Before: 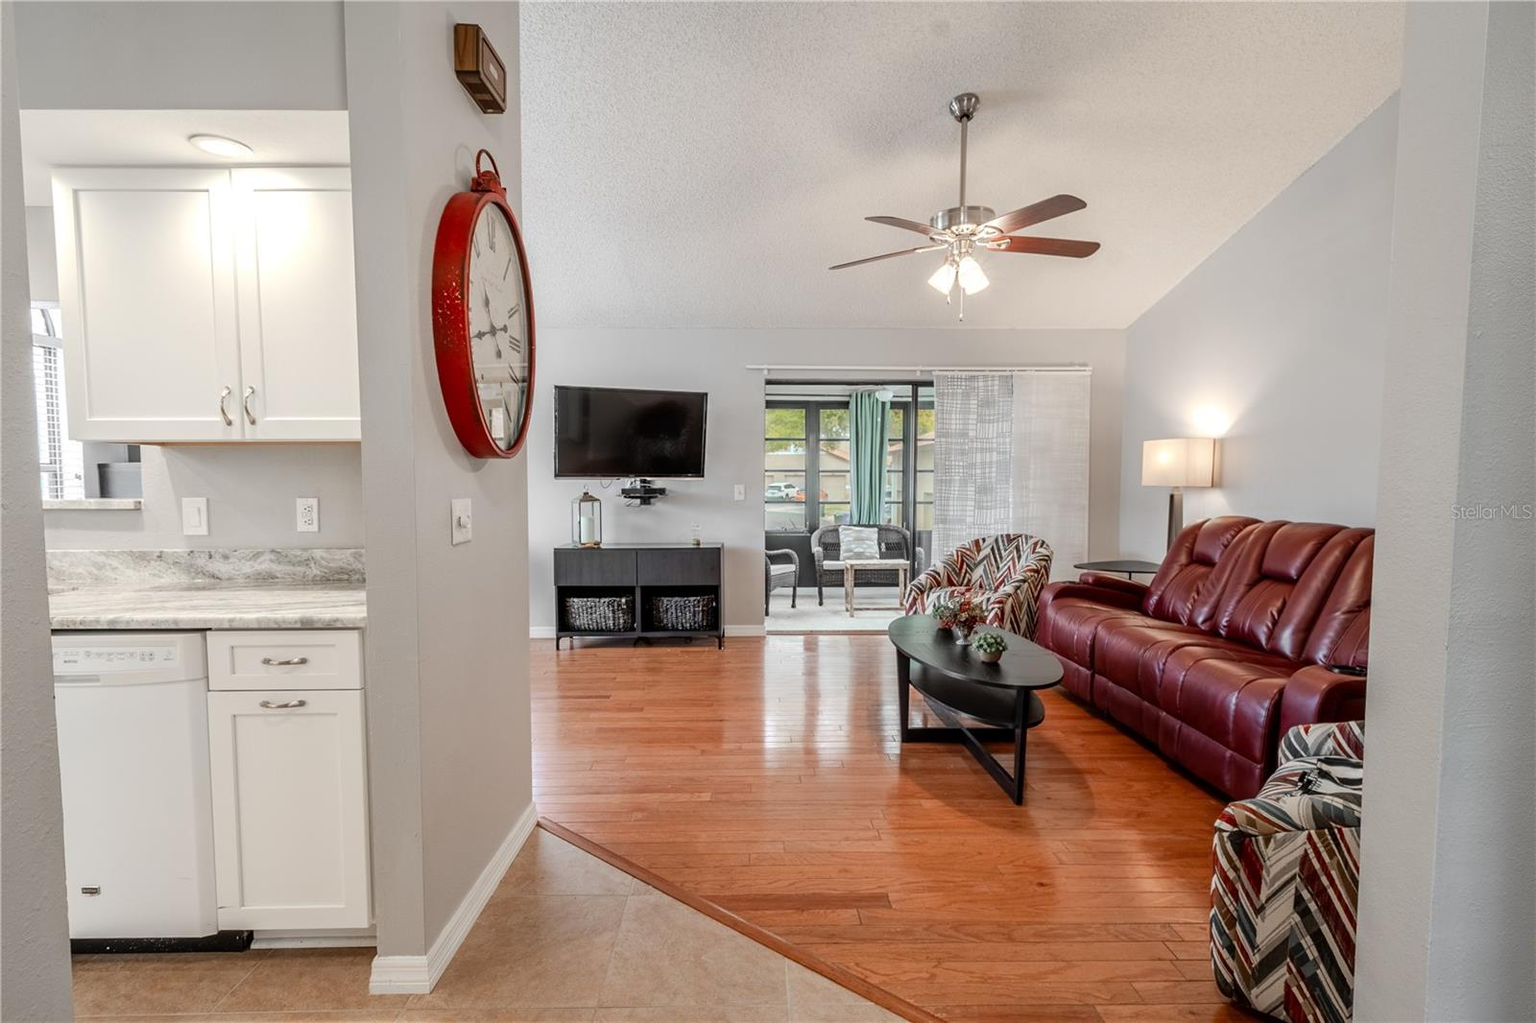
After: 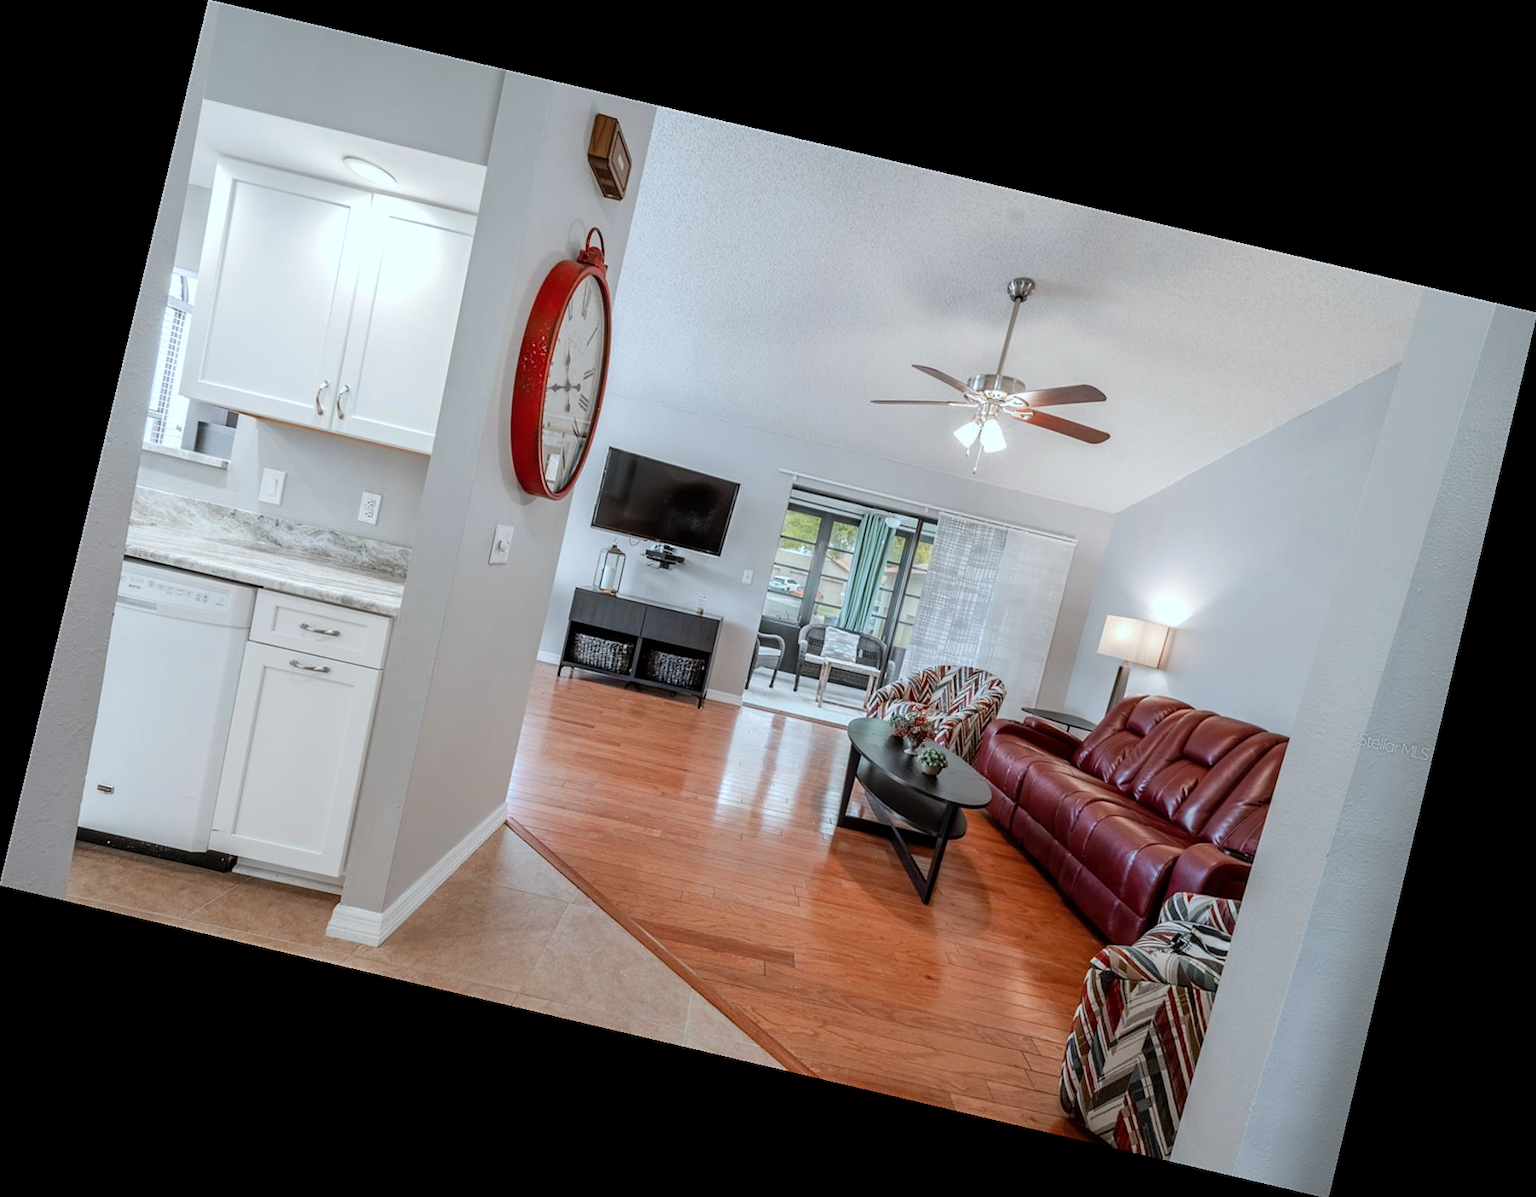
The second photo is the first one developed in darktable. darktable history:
color correction: highlights a* -4.18, highlights b* -10.81
rotate and perspective: rotation 13.27°, automatic cropping off
